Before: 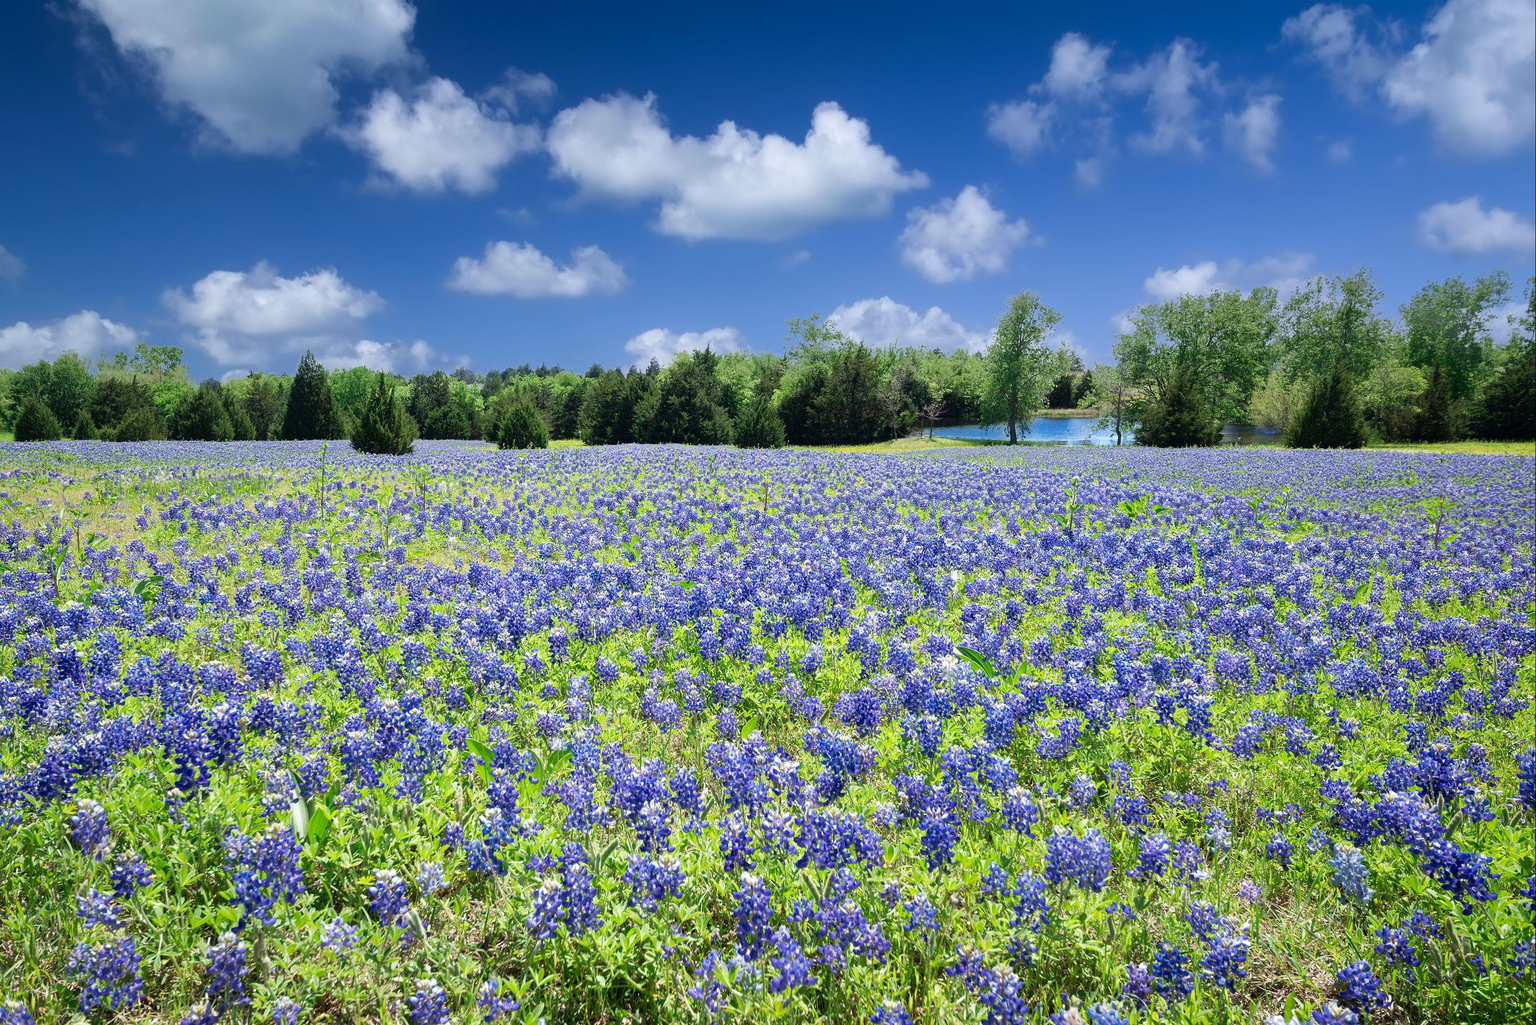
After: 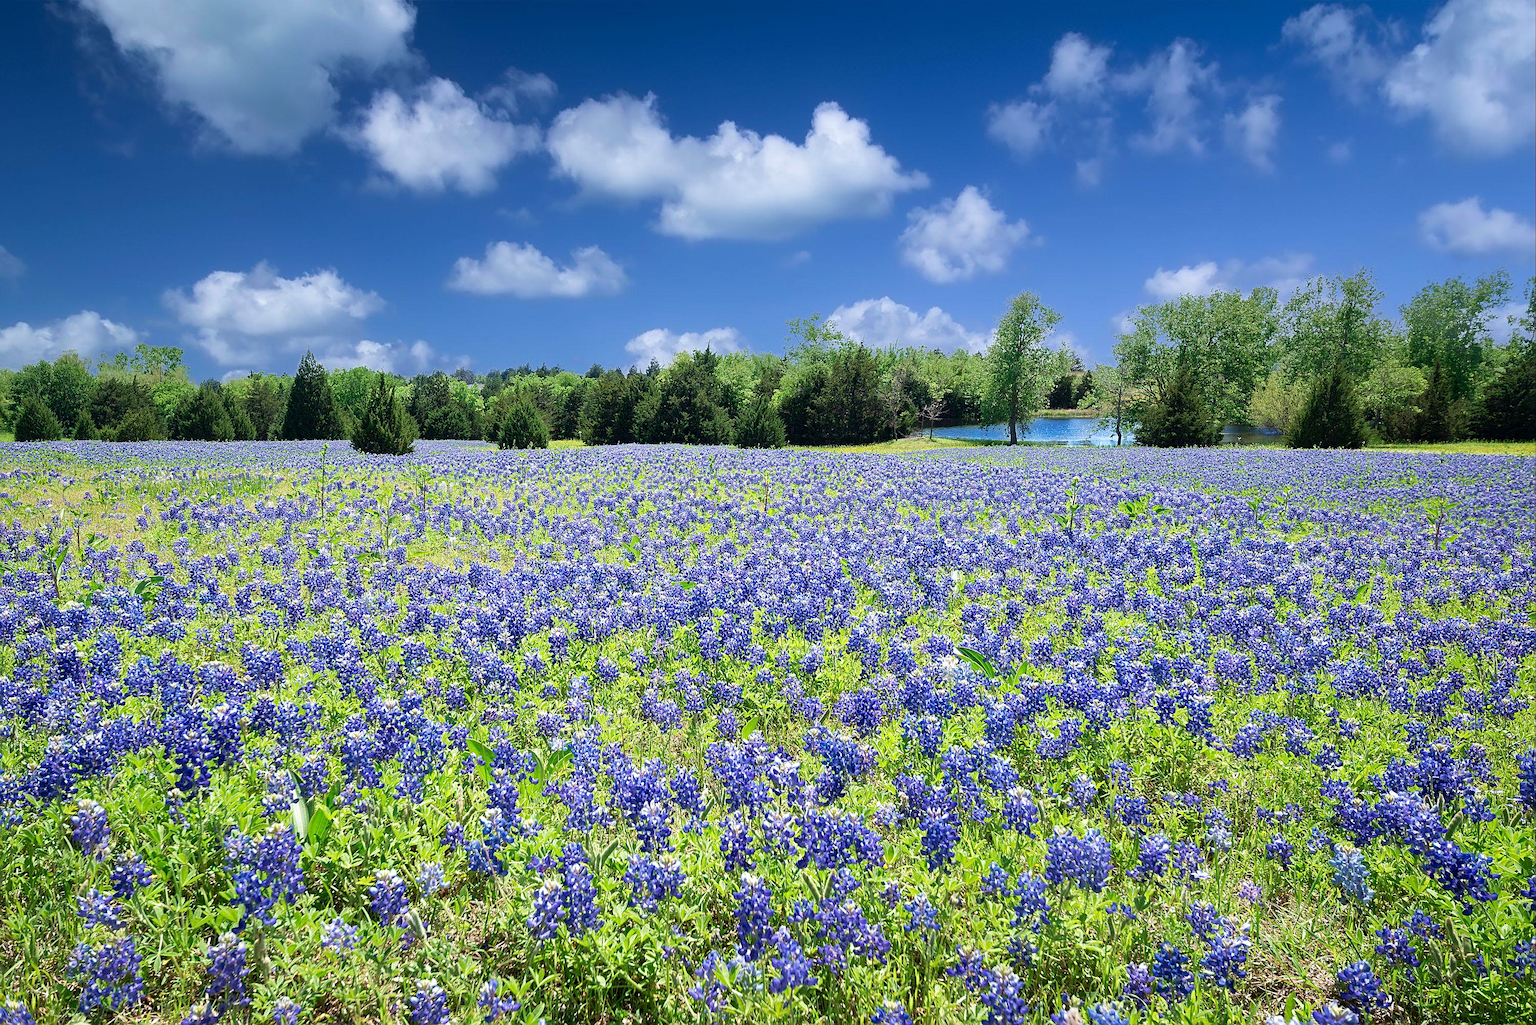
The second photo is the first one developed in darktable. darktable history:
sharpen: on, module defaults
velvia: on, module defaults
tone equalizer: on, module defaults
